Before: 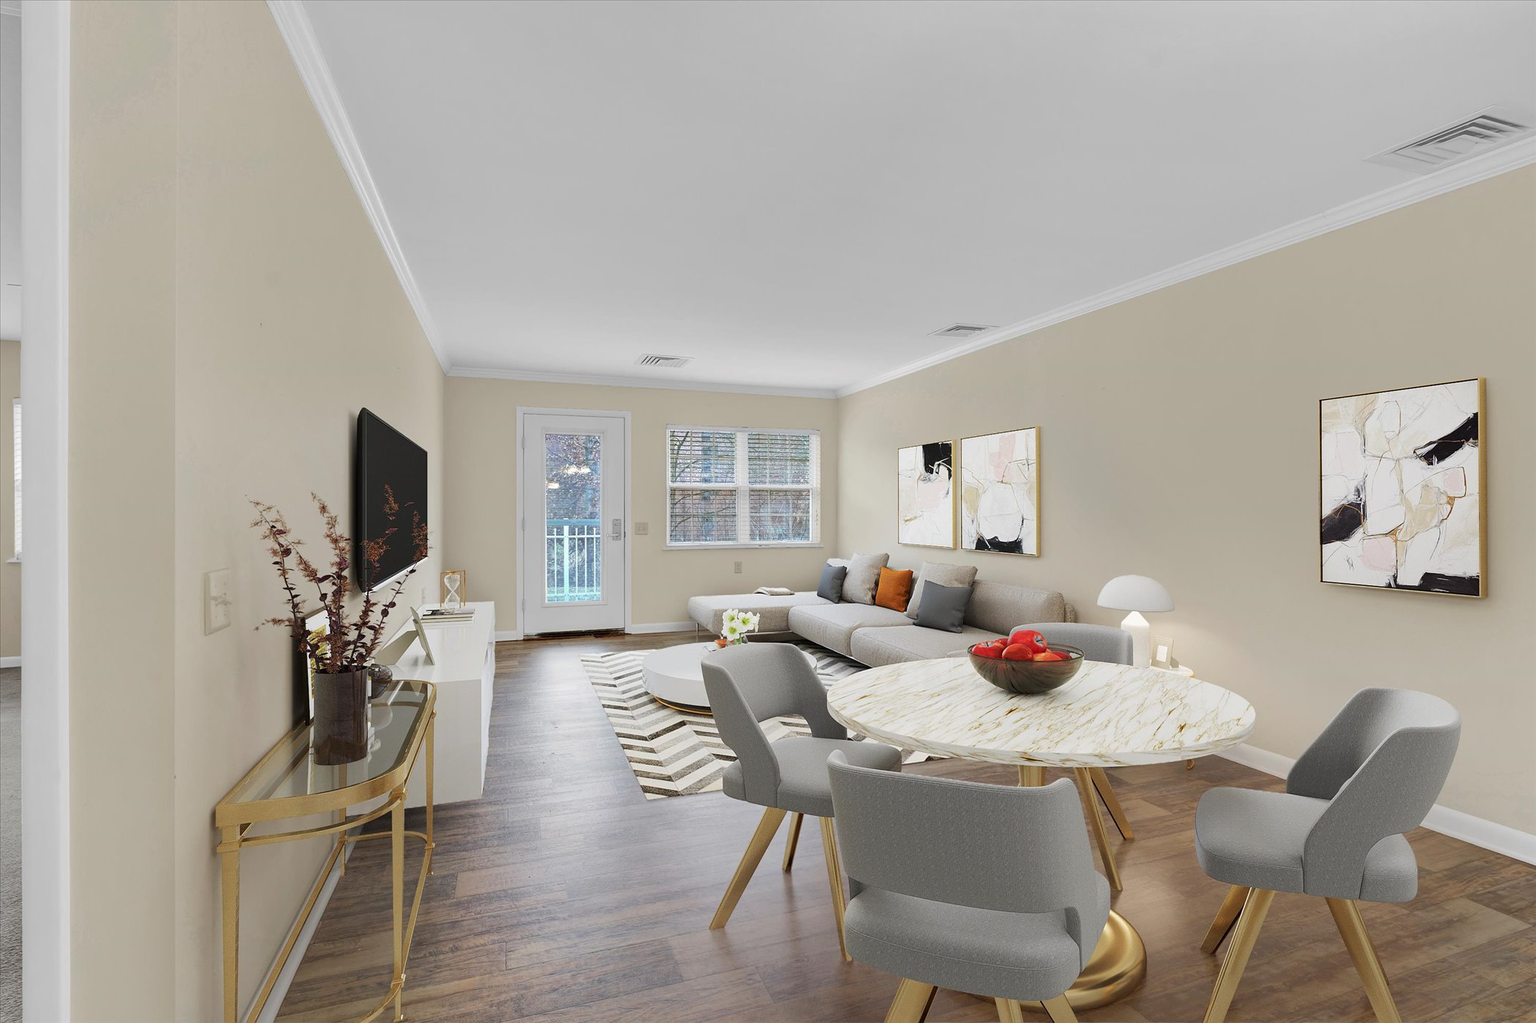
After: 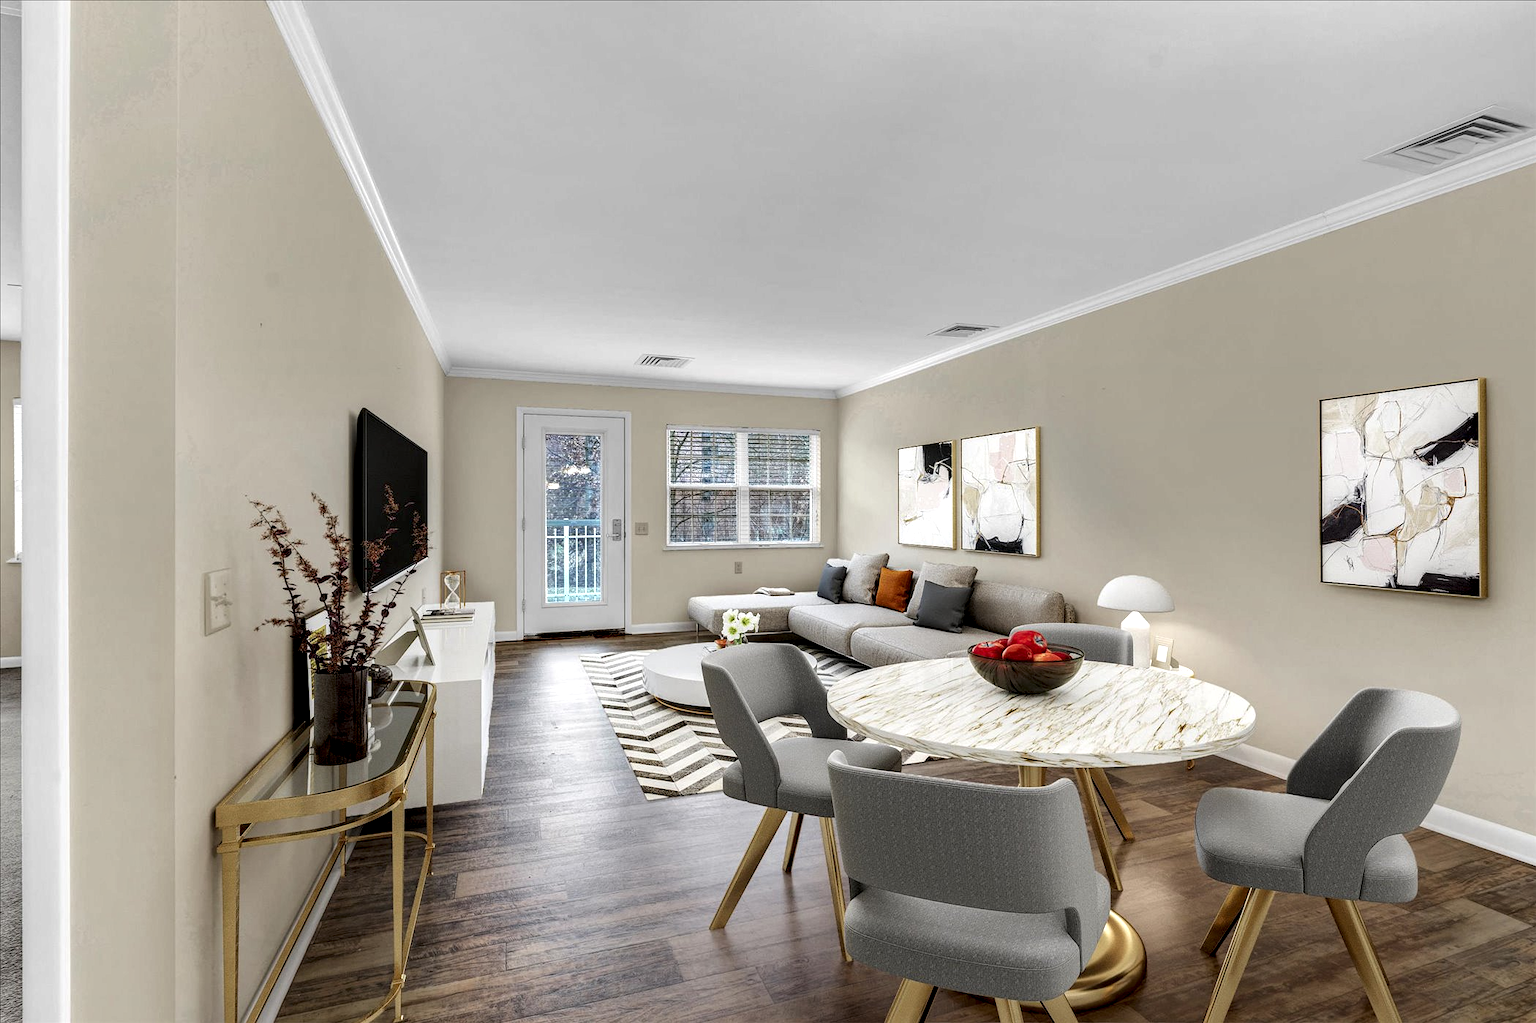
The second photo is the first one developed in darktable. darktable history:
shadows and highlights: shadows 36.6, highlights -27.97, soften with gaussian
local contrast: highlights 19%, detail 186%
